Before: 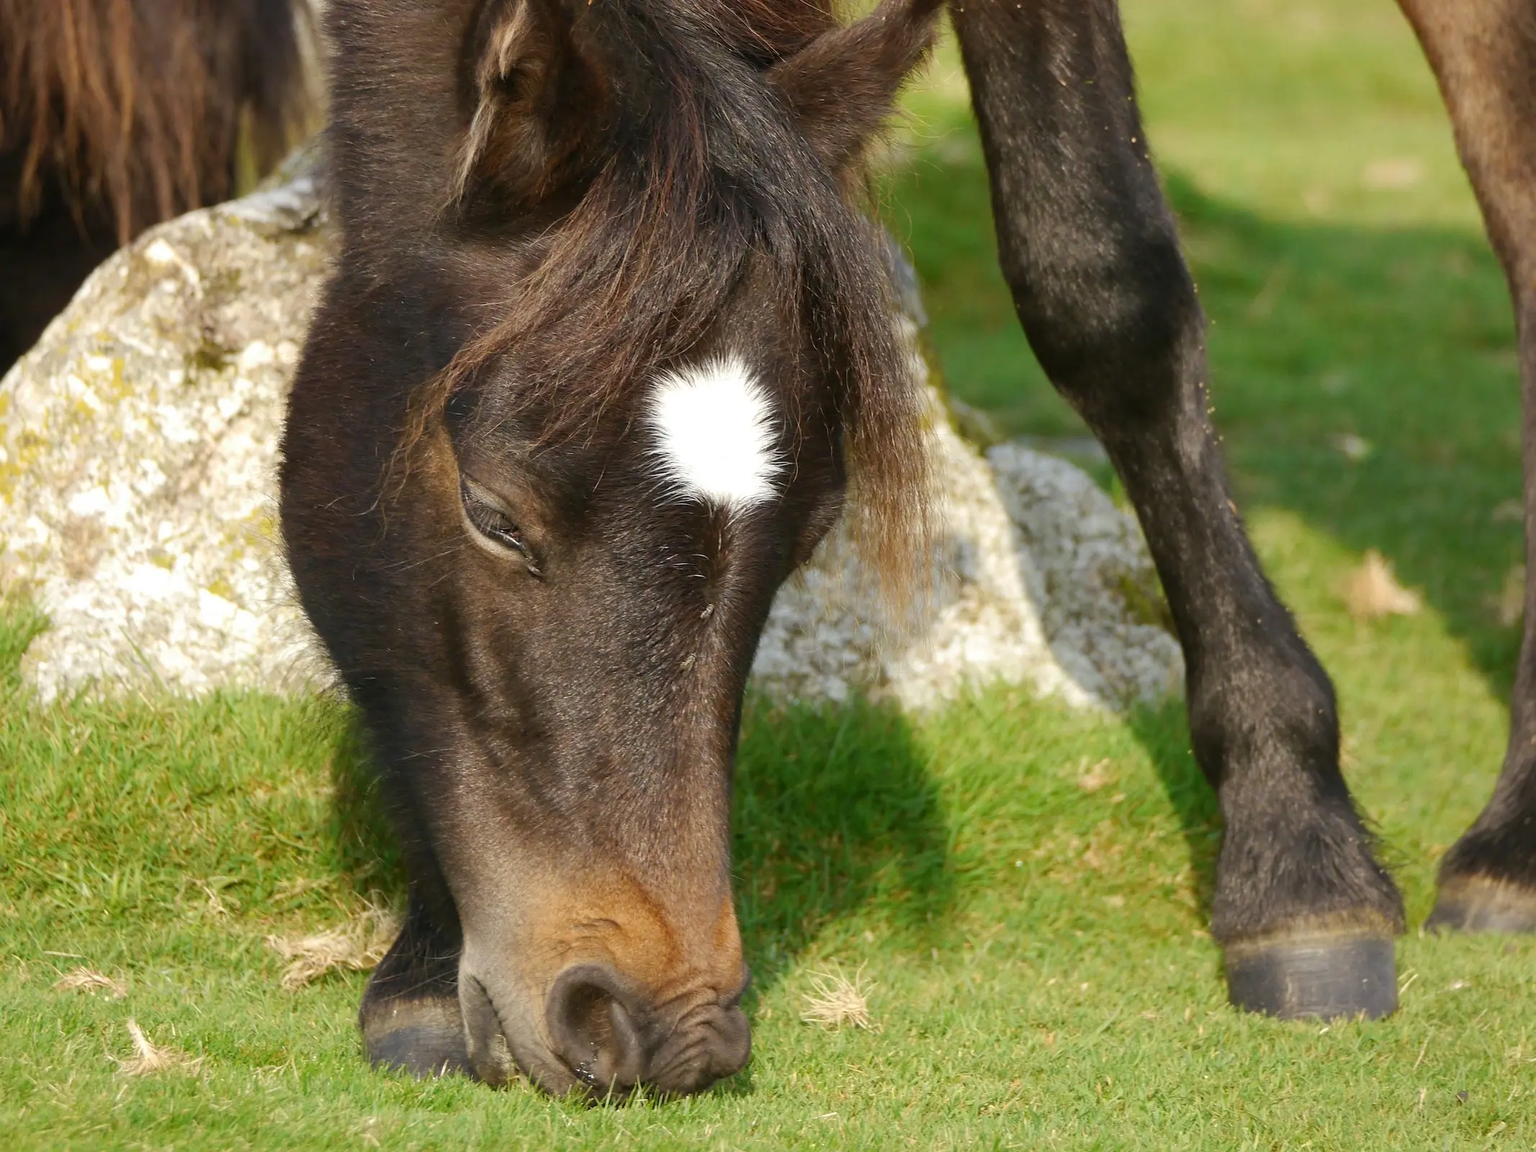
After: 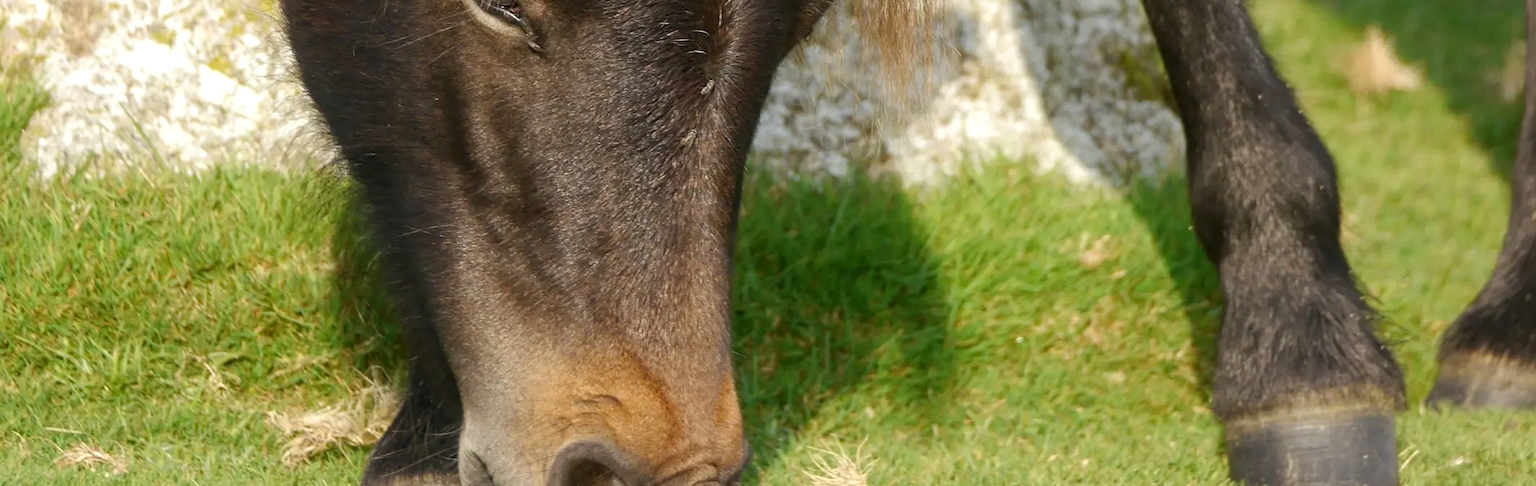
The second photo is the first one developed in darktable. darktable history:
crop: top 45.551%, bottom 12.262%
local contrast: highlights 100%, shadows 100%, detail 120%, midtone range 0.2
